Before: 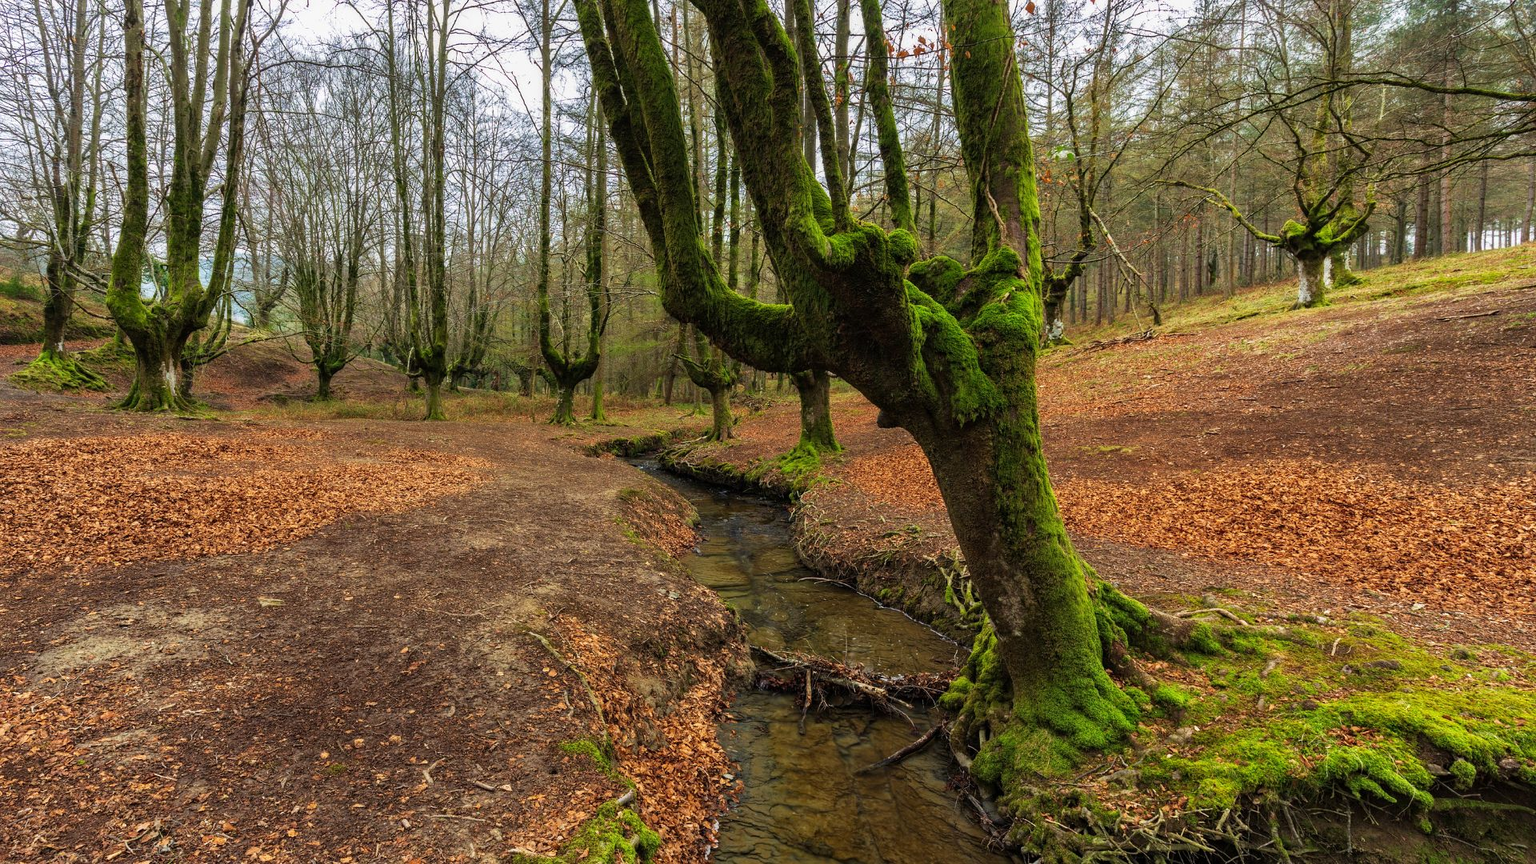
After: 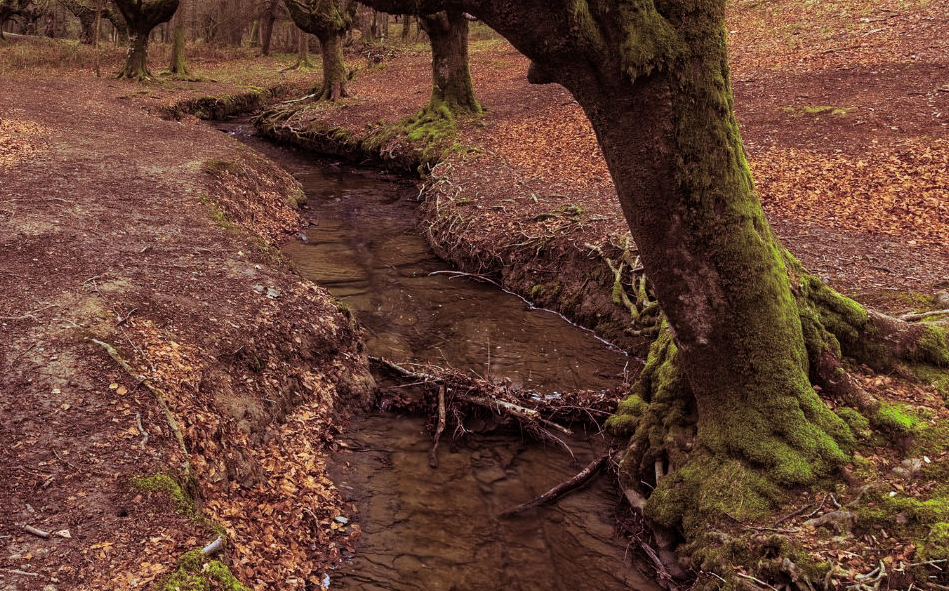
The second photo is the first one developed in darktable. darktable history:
split-toning: highlights › hue 180°
crop: left 29.672%, top 41.786%, right 20.851%, bottom 3.487%
white balance: red 0.948, green 1.02, blue 1.176
